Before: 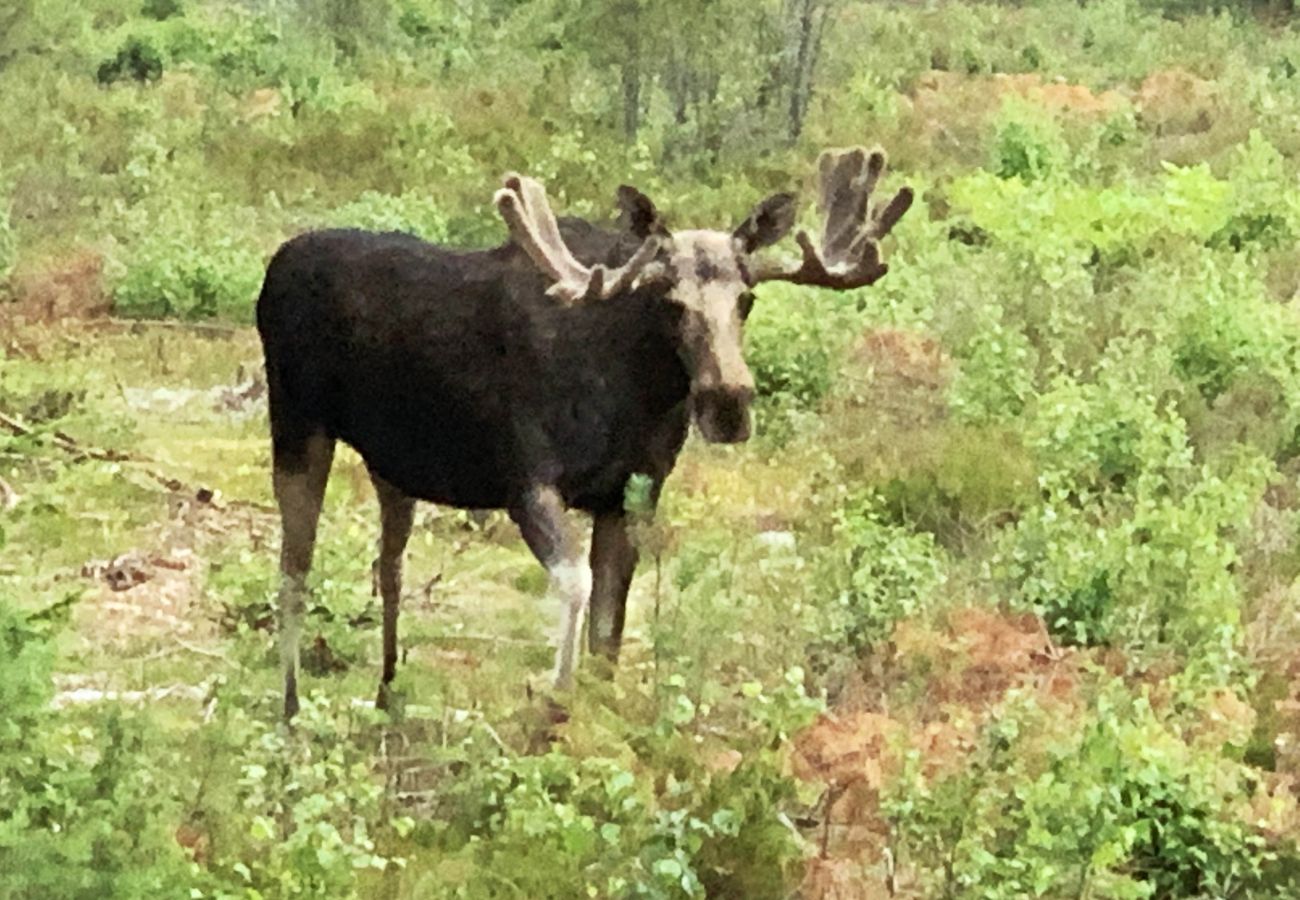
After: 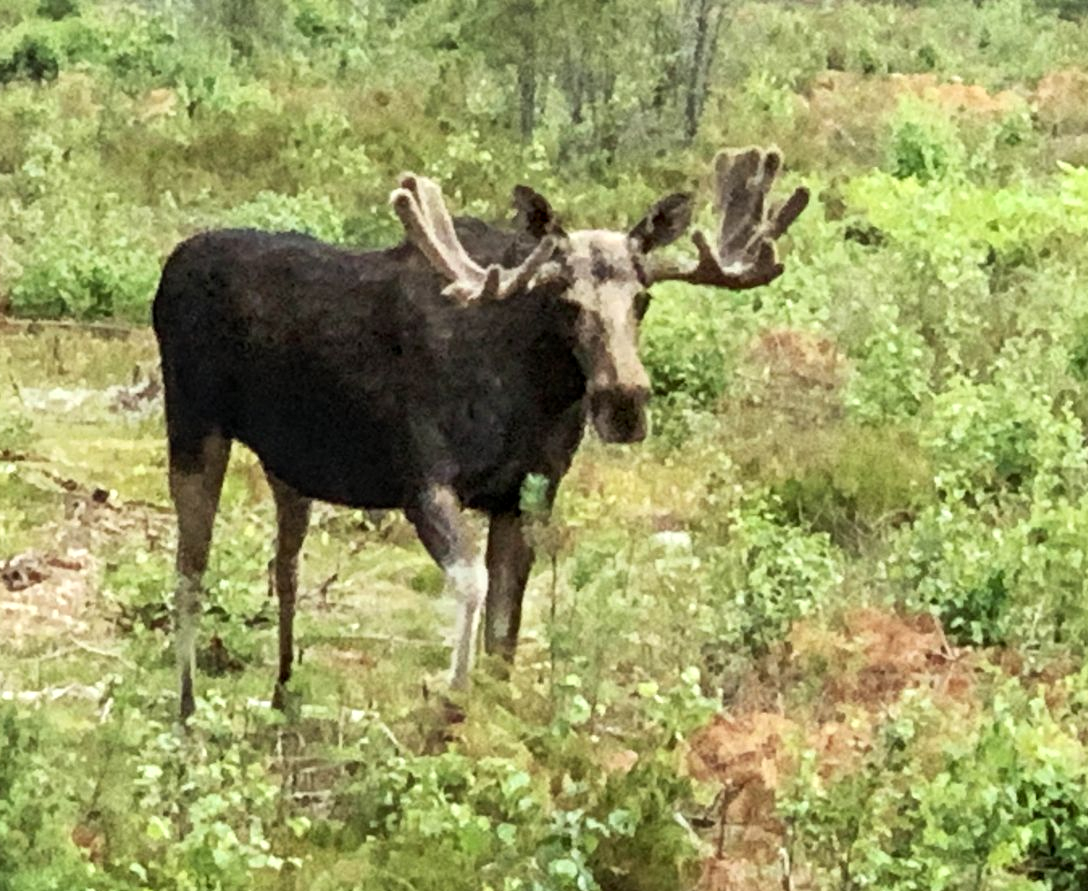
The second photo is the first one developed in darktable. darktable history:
local contrast: detail 130%
crop: left 8.026%, right 7.374%
